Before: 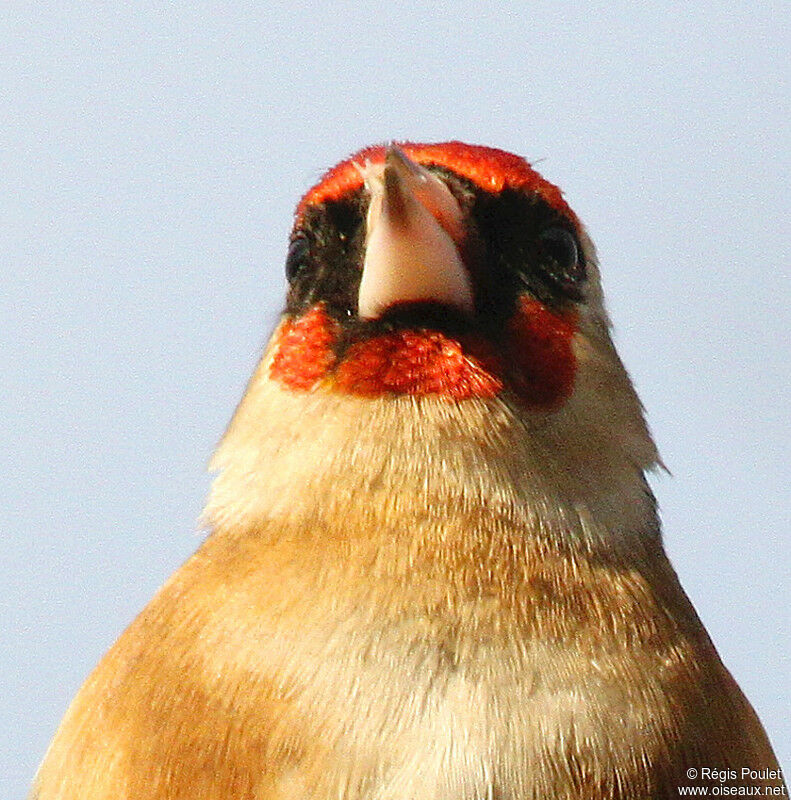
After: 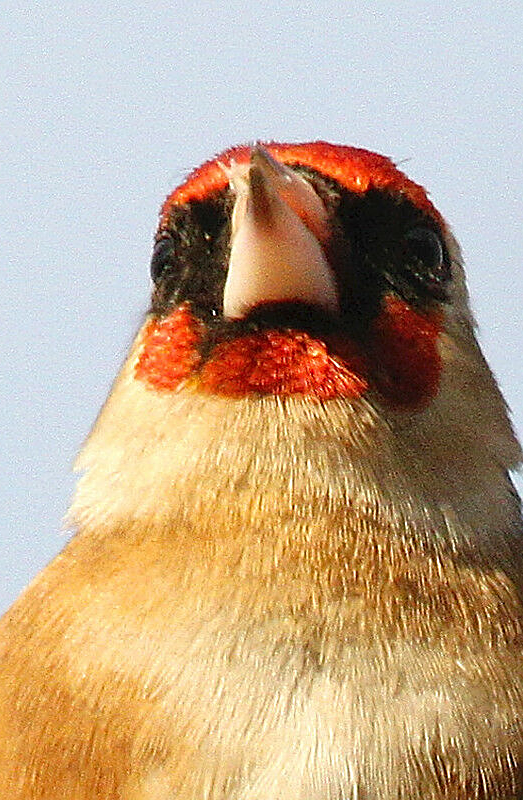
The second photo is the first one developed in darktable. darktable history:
sharpen: on, module defaults
crop: left 17.096%, right 16.741%
